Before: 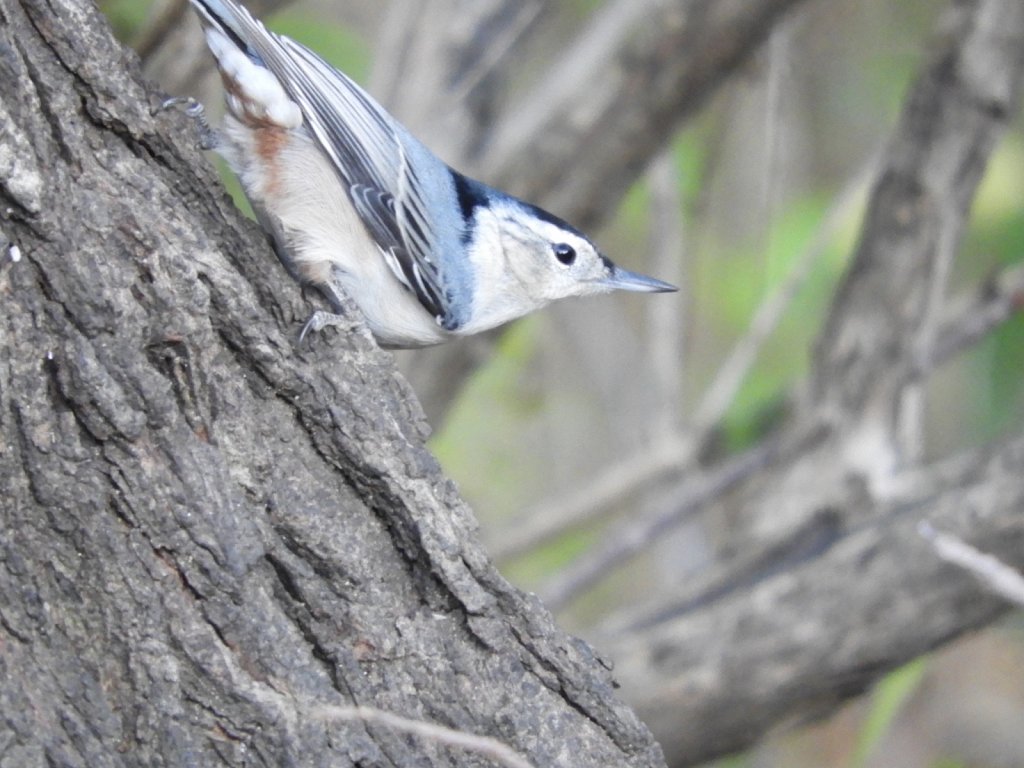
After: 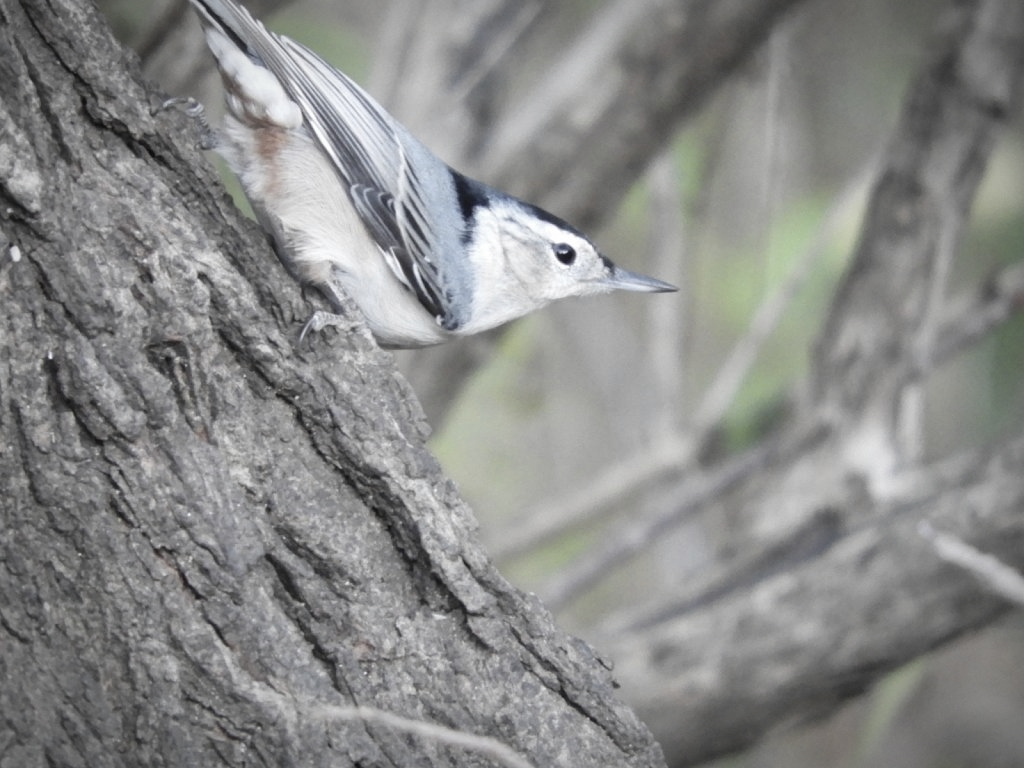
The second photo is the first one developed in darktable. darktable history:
vignetting: automatic ratio true
color correction: saturation 0.5
